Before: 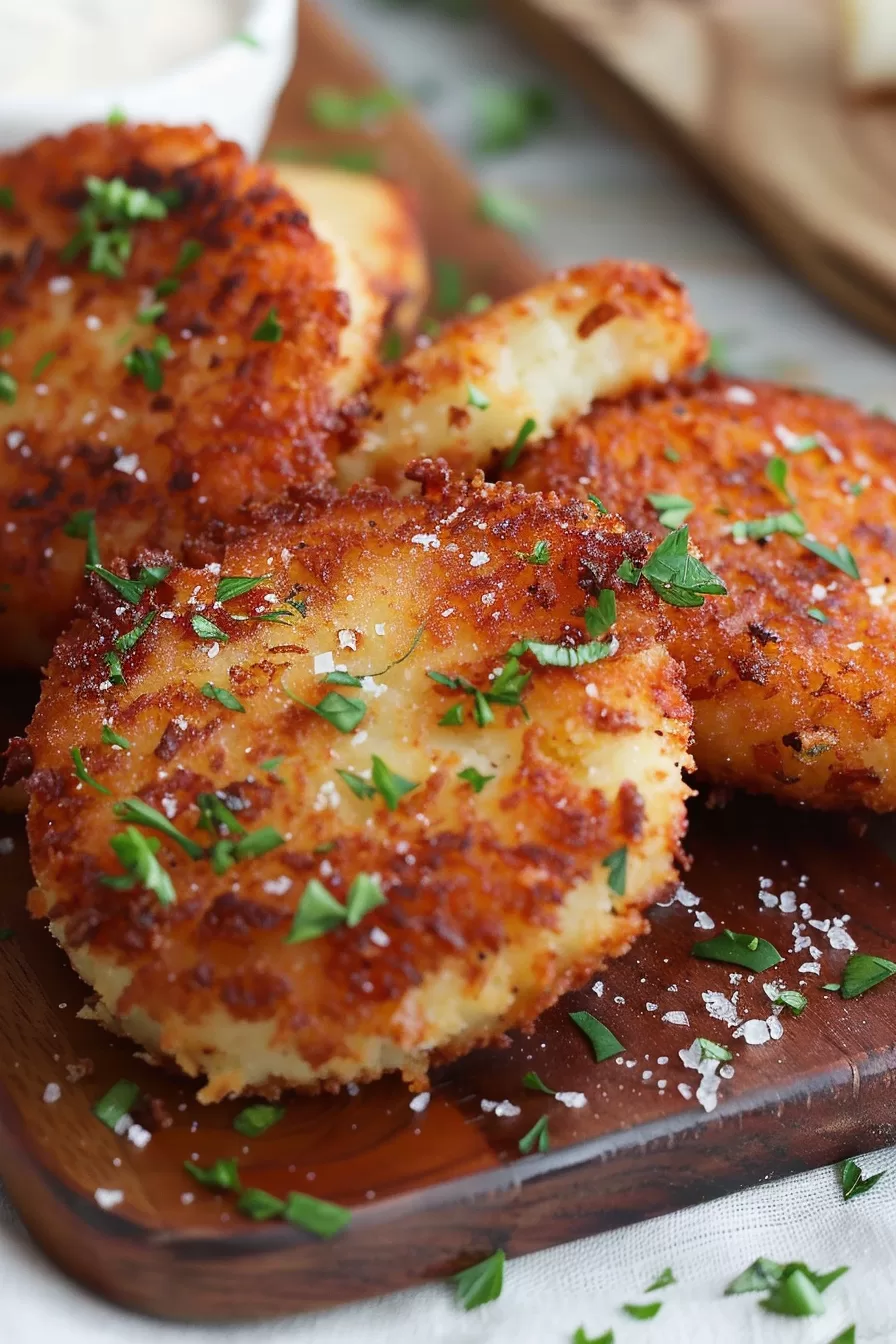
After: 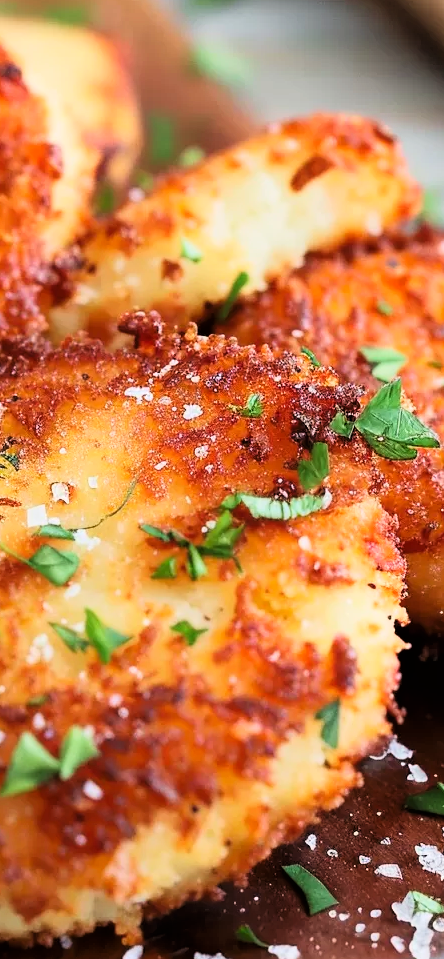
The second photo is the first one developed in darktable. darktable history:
crop: left 32.075%, top 10.976%, right 18.355%, bottom 17.596%
tone curve: curves: ch0 [(0, 0) (0.082, 0.02) (0.129, 0.078) (0.275, 0.301) (0.67, 0.809) (1, 1)], color space Lab, linked channels, preserve colors none
